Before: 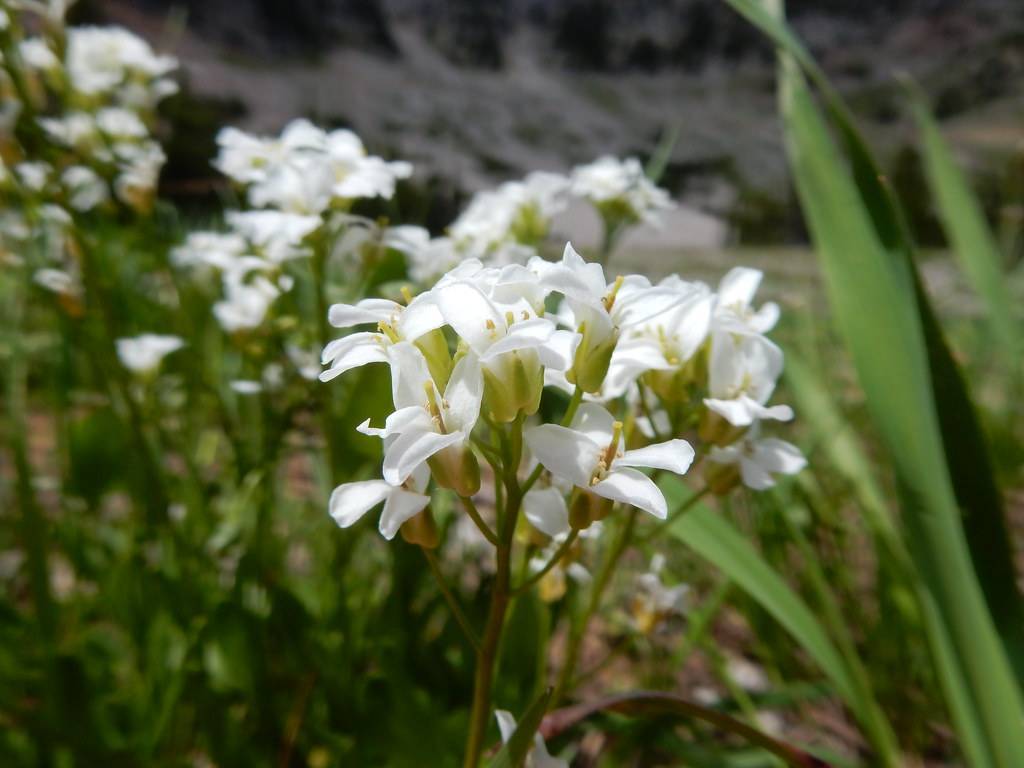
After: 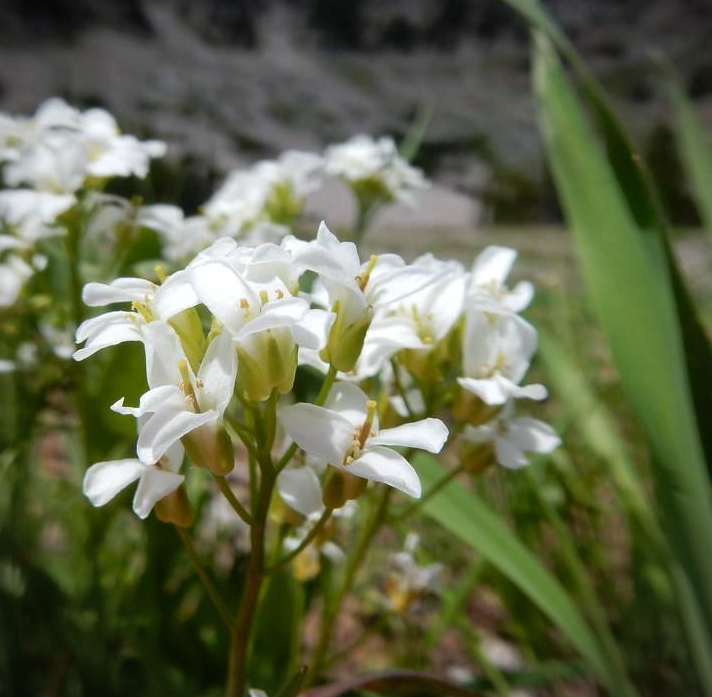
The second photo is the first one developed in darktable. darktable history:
vignetting: fall-off start 91.19%
crop and rotate: left 24.034%, top 2.838%, right 6.406%, bottom 6.299%
